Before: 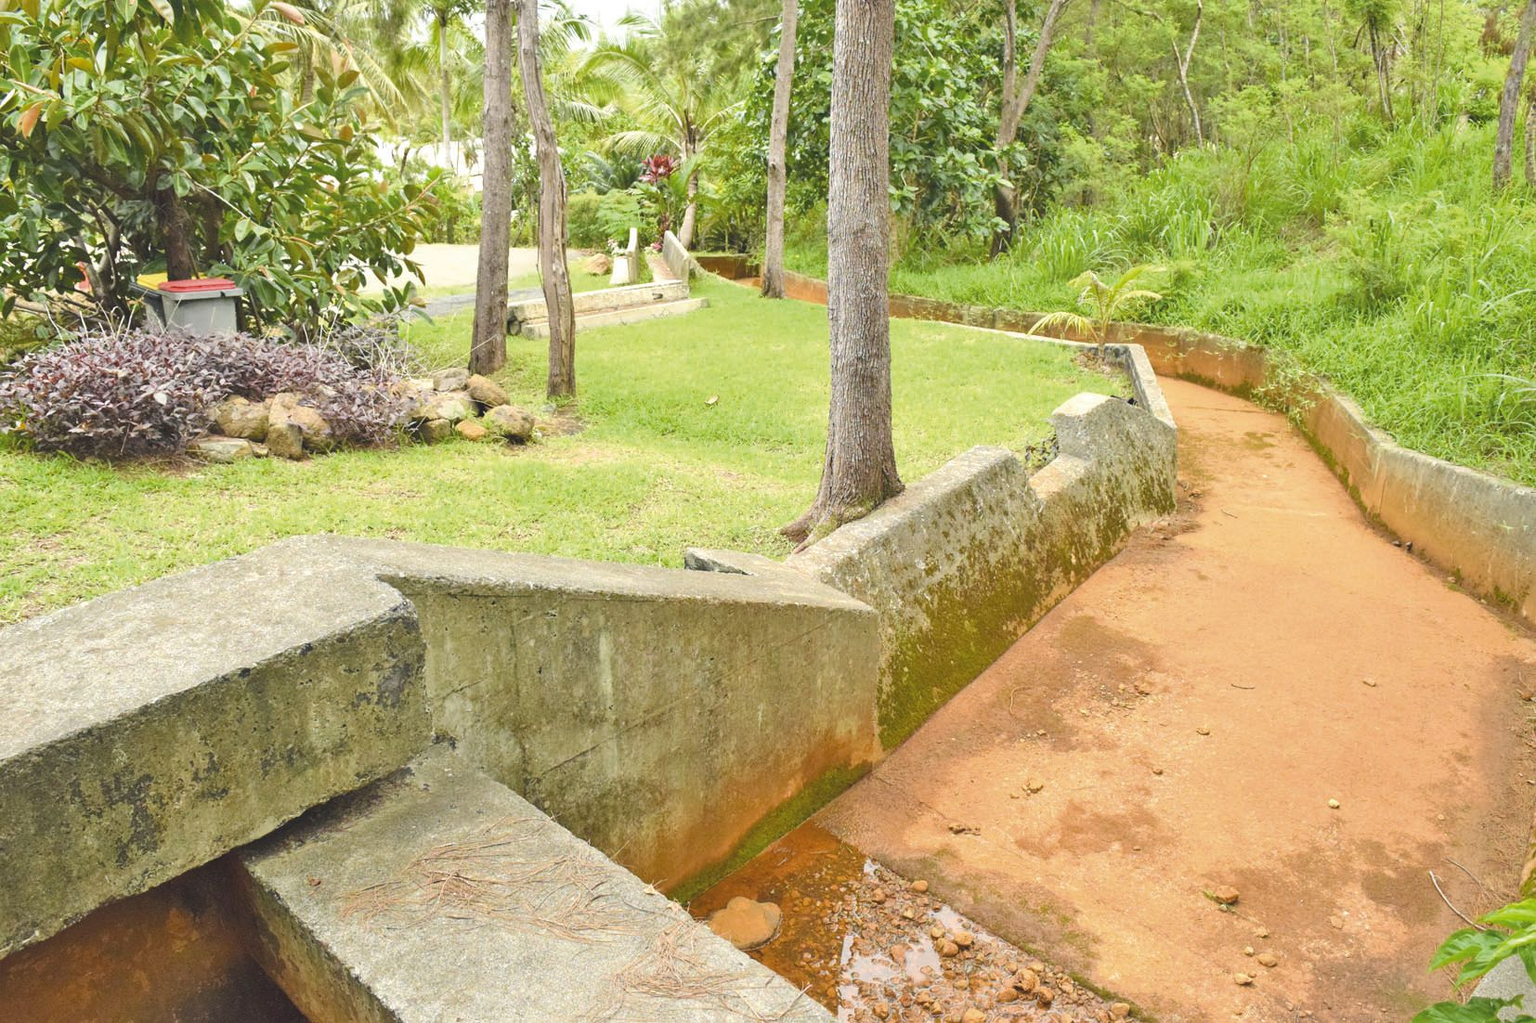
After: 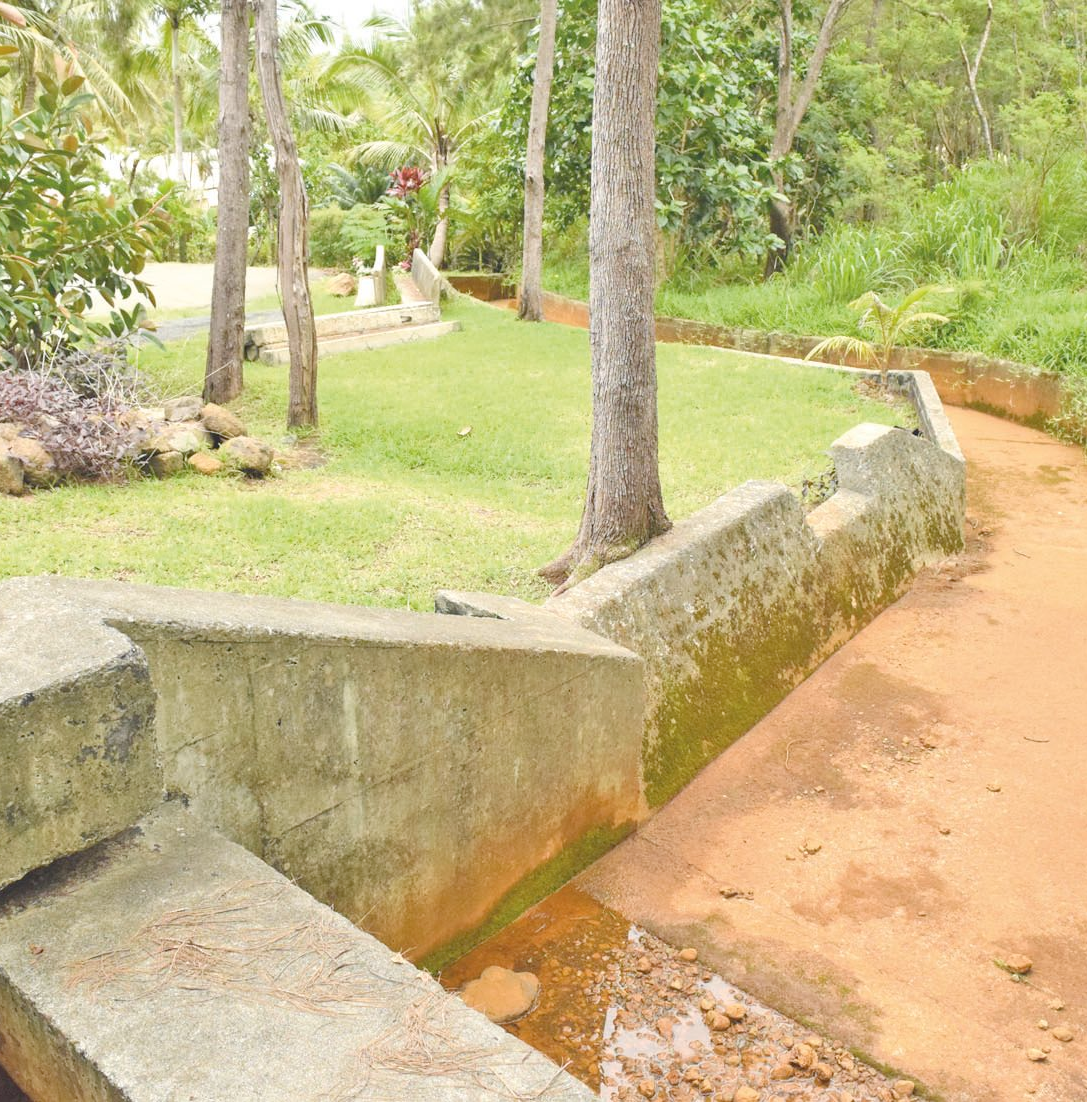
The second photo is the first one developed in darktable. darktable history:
crop and rotate: left 18.296%, right 15.947%
